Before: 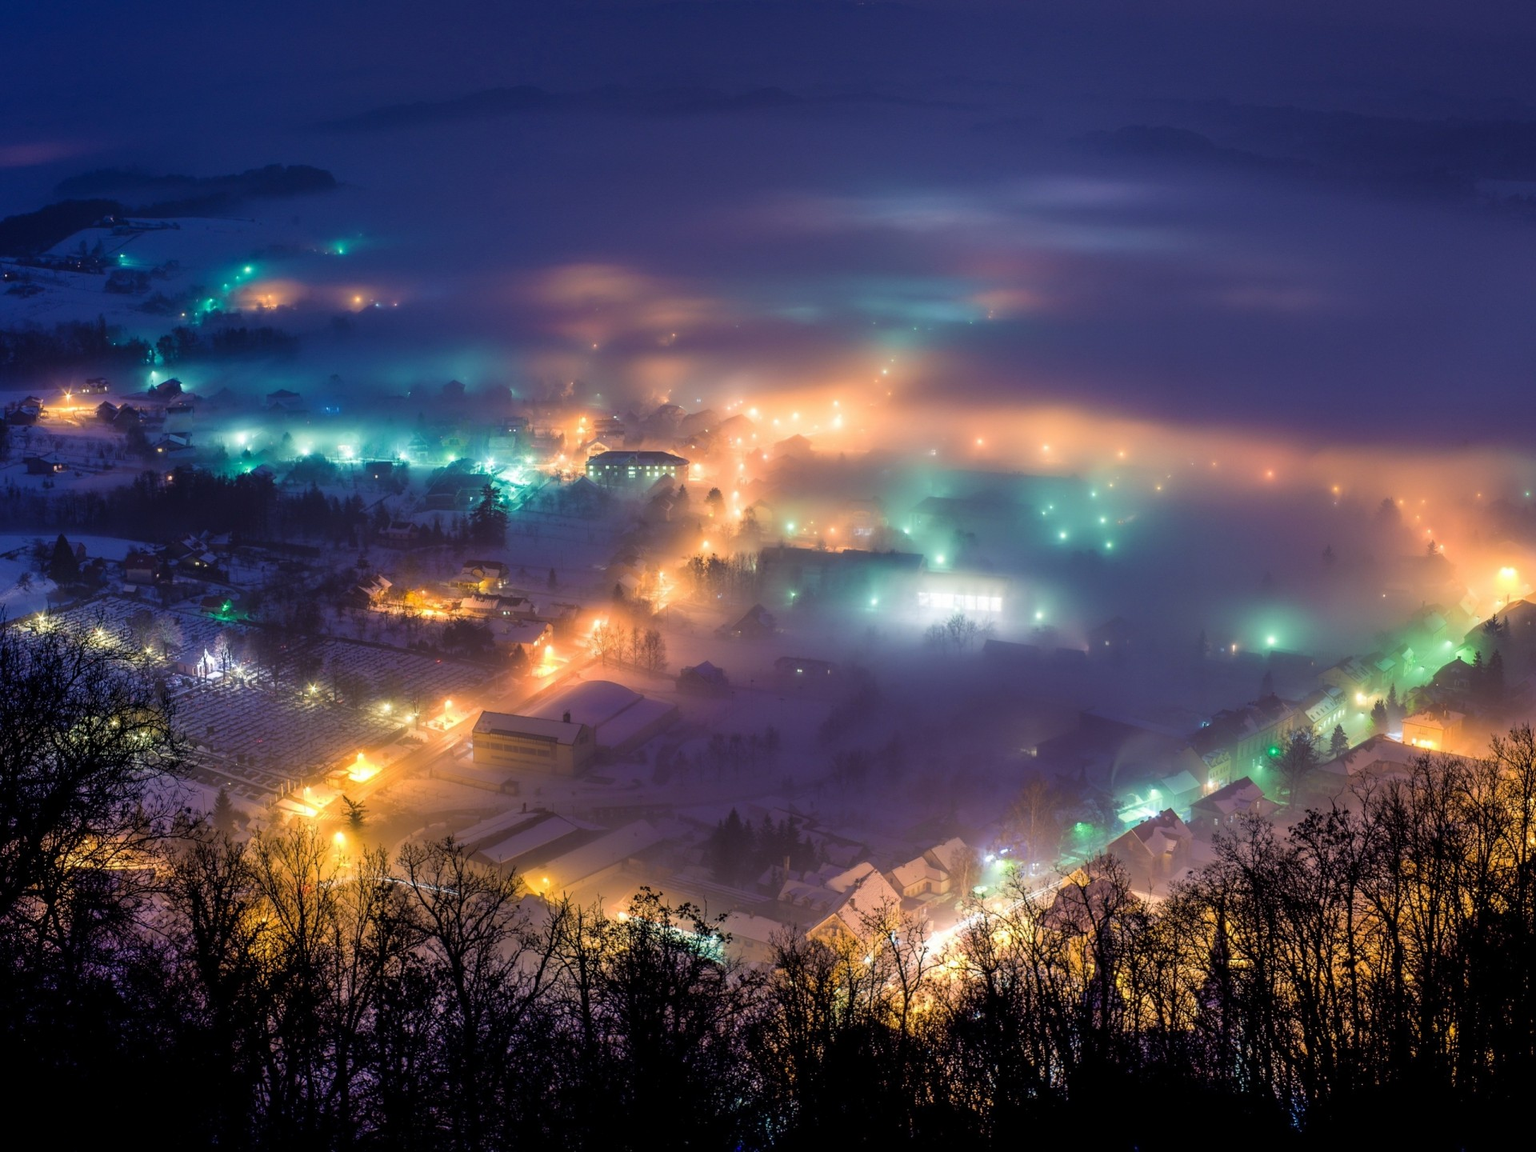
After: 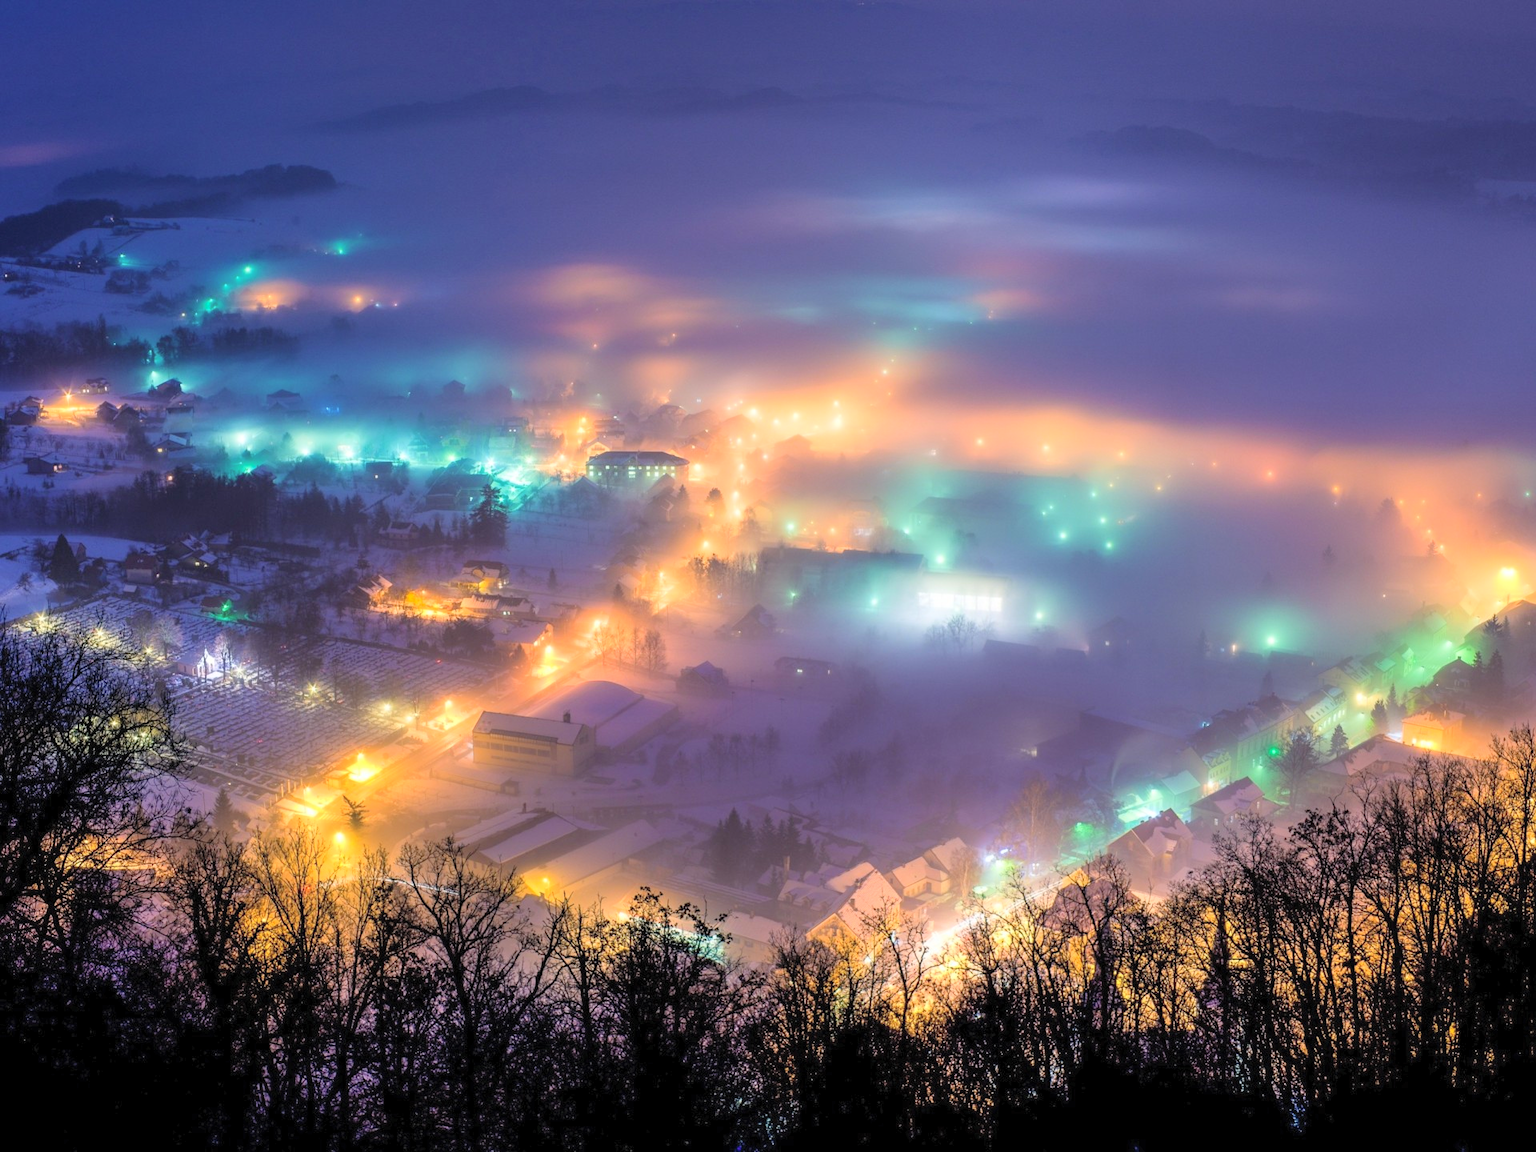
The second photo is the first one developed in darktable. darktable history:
contrast brightness saturation: contrast 0.1, brightness 0.3, saturation 0.142
